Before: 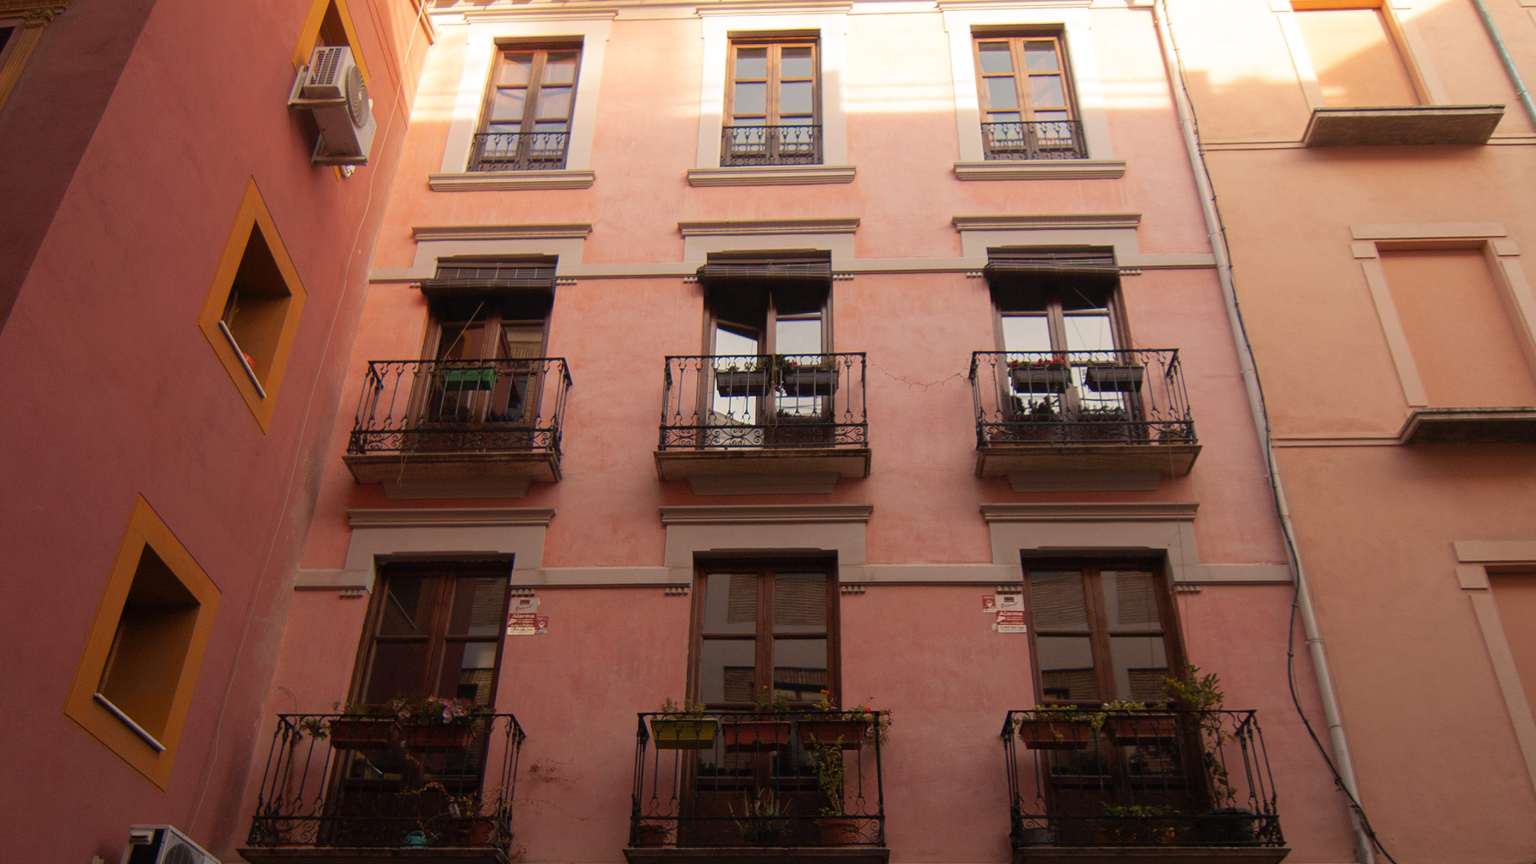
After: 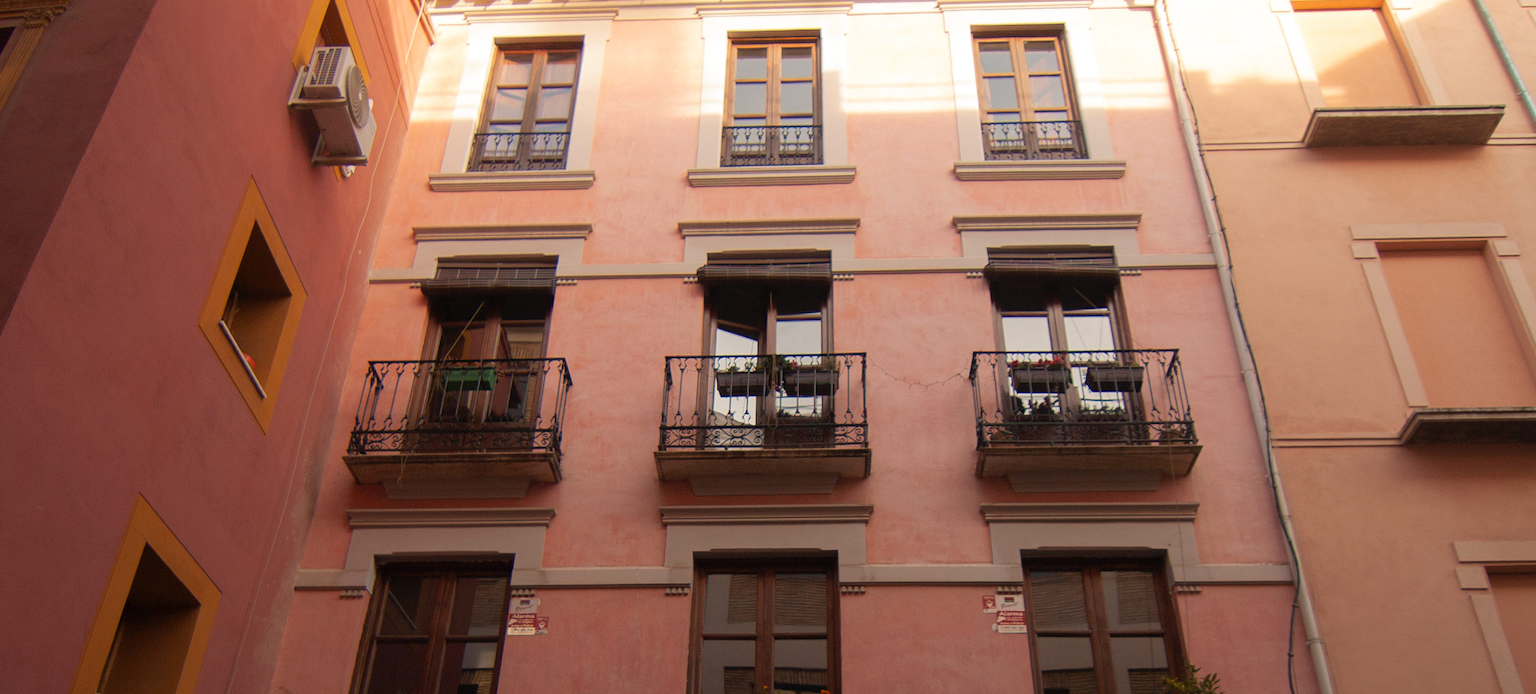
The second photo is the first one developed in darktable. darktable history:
crop: bottom 19.596%
